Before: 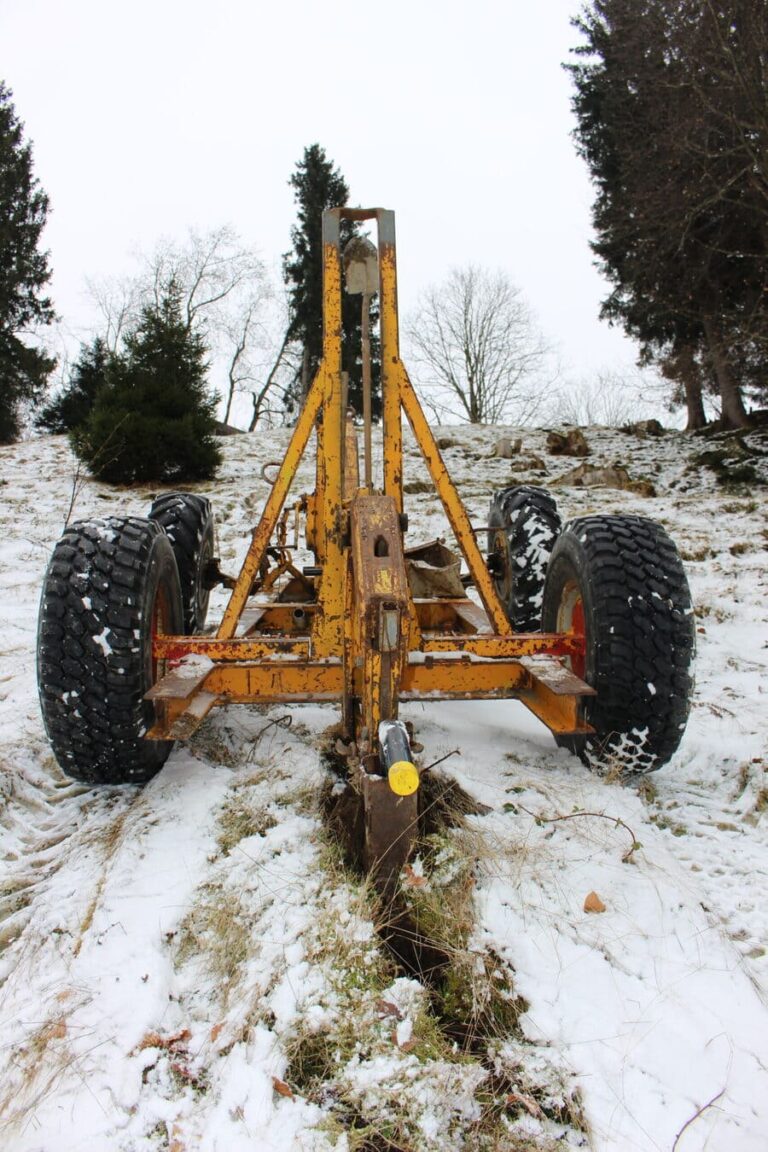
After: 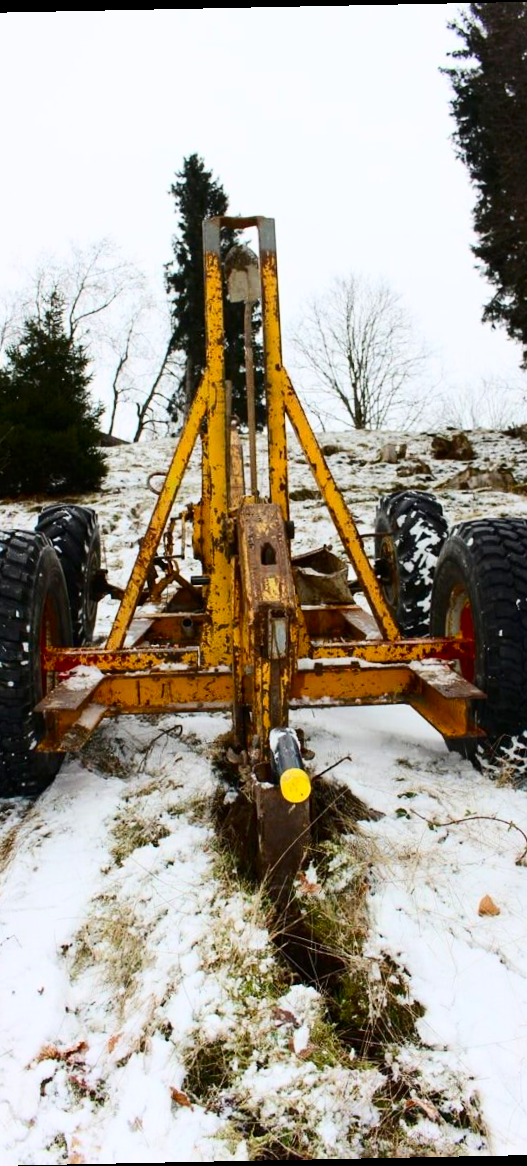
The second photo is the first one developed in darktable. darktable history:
crop and rotate: left 15.754%, right 17.579%
color balance rgb: linear chroma grading › shadows -8%, linear chroma grading › global chroma 10%, perceptual saturation grading › global saturation 2%, perceptual saturation grading › highlights -2%, perceptual saturation grading › mid-tones 4%, perceptual saturation grading › shadows 8%, perceptual brilliance grading › global brilliance 2%, perceptual brilliance grading › highlights -4%, global vibrance 16%, saturation formula JzAzBz (2021)
contrast brightness saturation: contrast 0.28
rotate and perspective: rotation -1.17°, automatic cropping off
